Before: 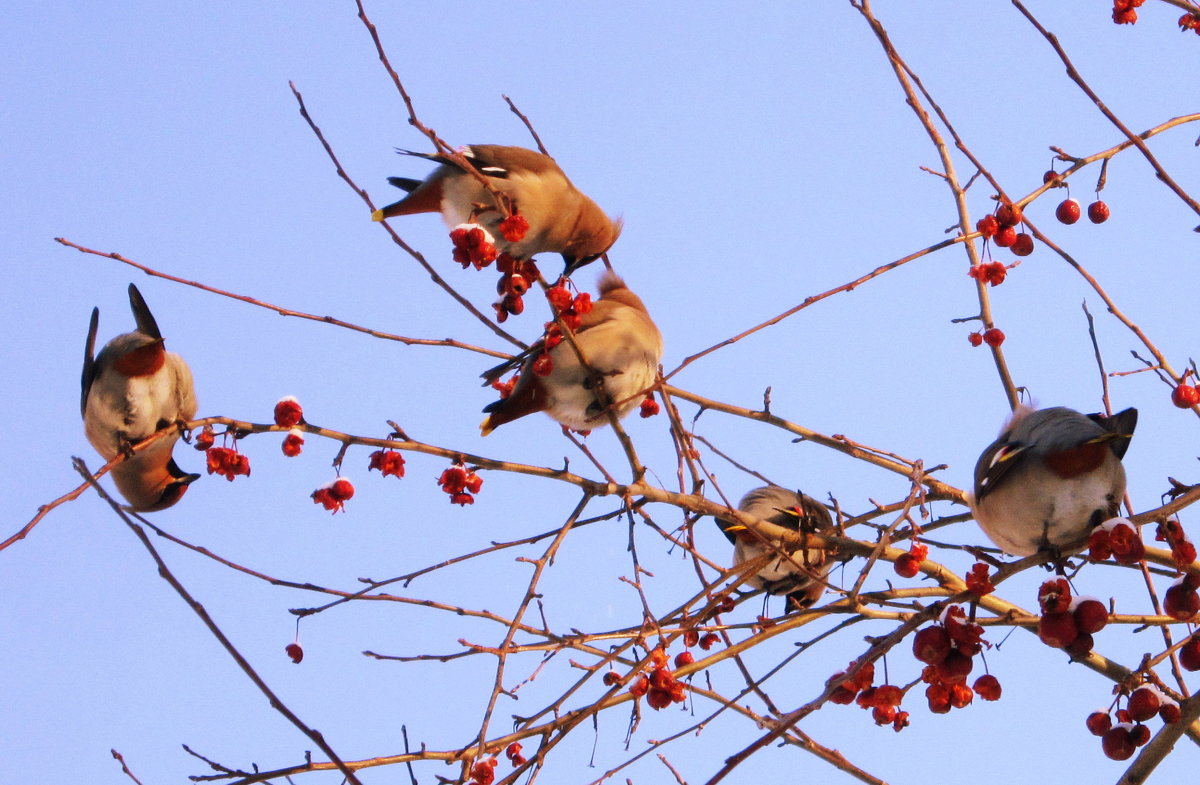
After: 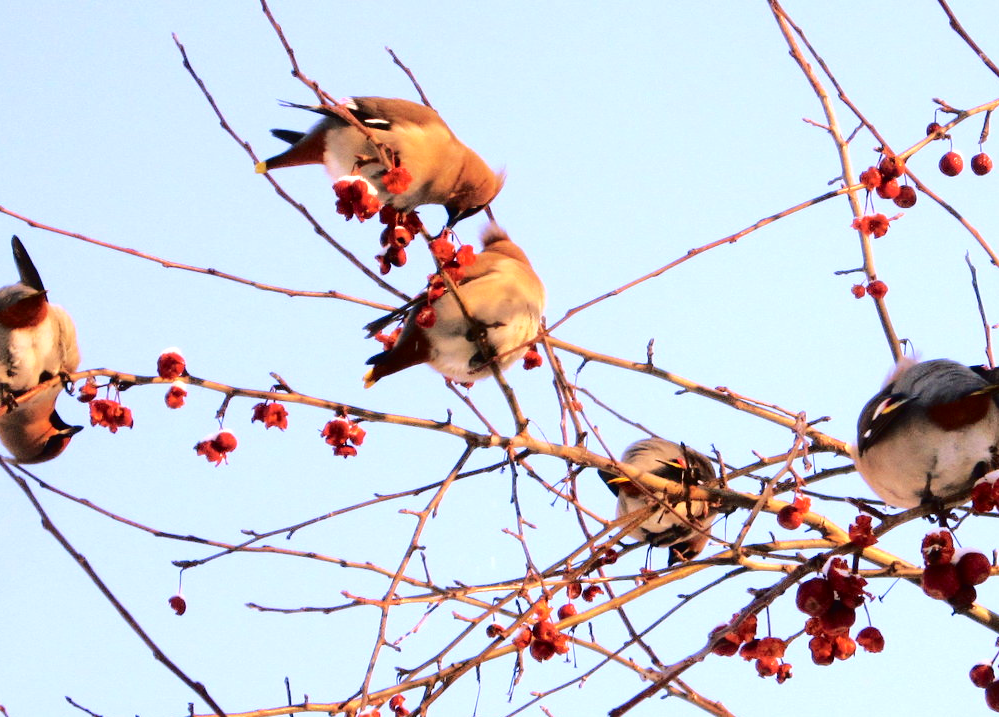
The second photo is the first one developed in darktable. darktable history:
crop: left 9.778%, top 6.209%, right 6.941%, bottom 2.375%
tone curve: curves: ch0 [(0, 0) (0.003, 0.026) (0.011, 0.025) (0.025, 0.022) (0.044, 0.022) (0.069, 0.028) (0.1, 0.041) (0.136, 0.062) (0.177, 0.103) (0.224, 0.167) (0.277, 0.242) (0.335, 0.343) (0.399, 0.452) (0.468, 0.539) (0.543, 0.614) (0.623, 0.683) (0.709, 0.749) (0.801, 0.827) (0.898, 0.918) (1, 1)], color space Lab, independent channels, preserve colors none
exposure: exposure 0.562 EV, compensate highlight preservation false
